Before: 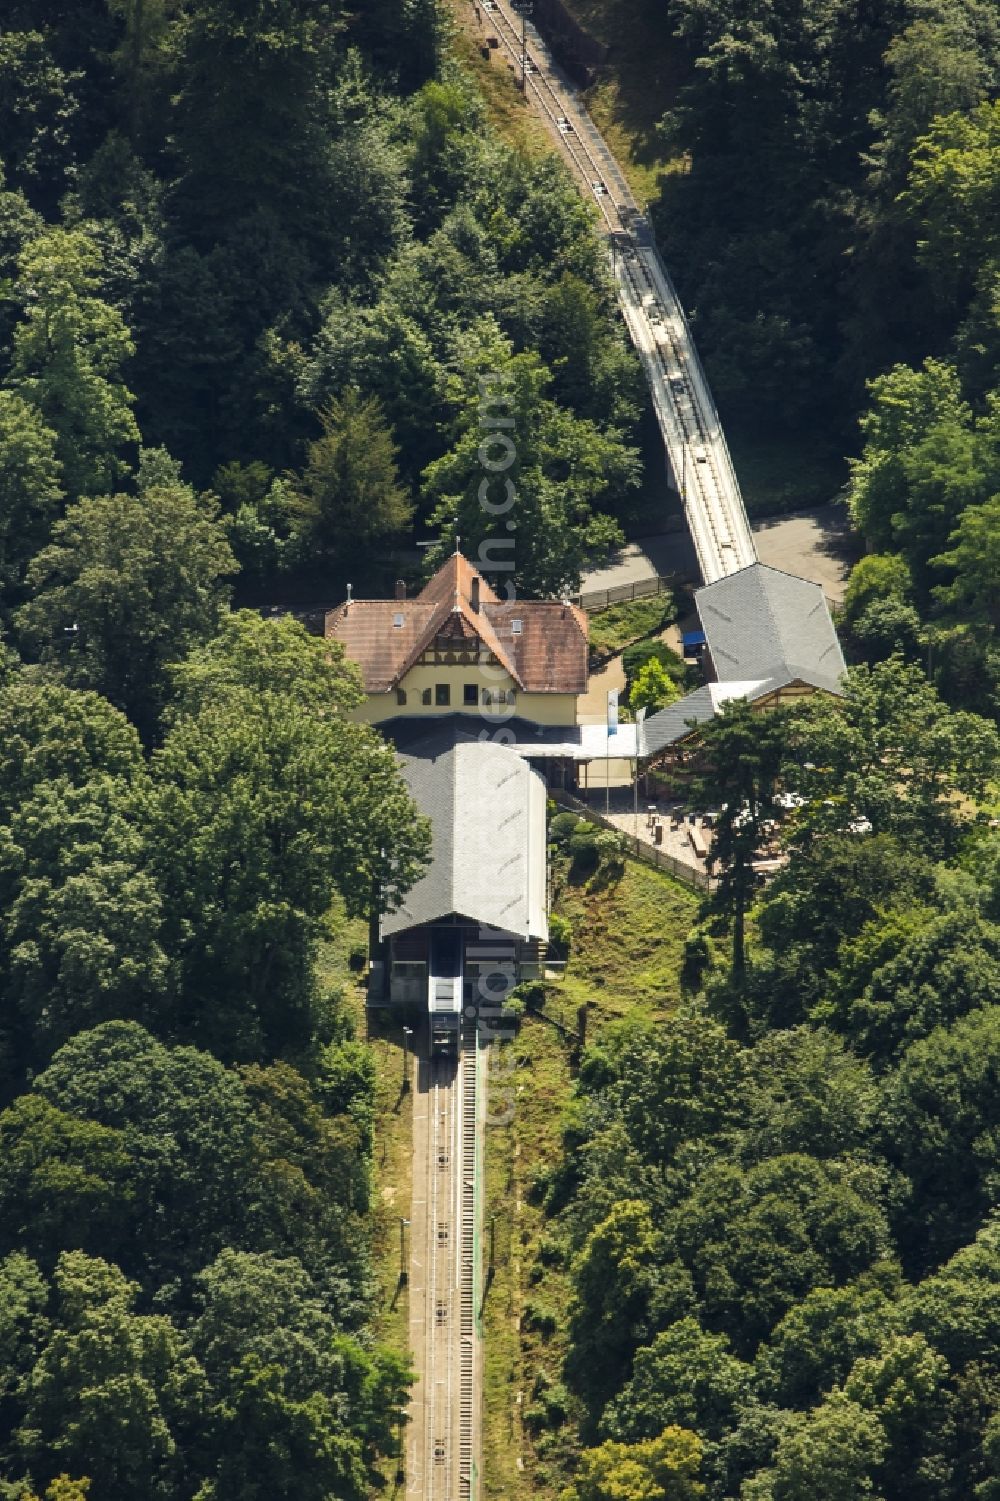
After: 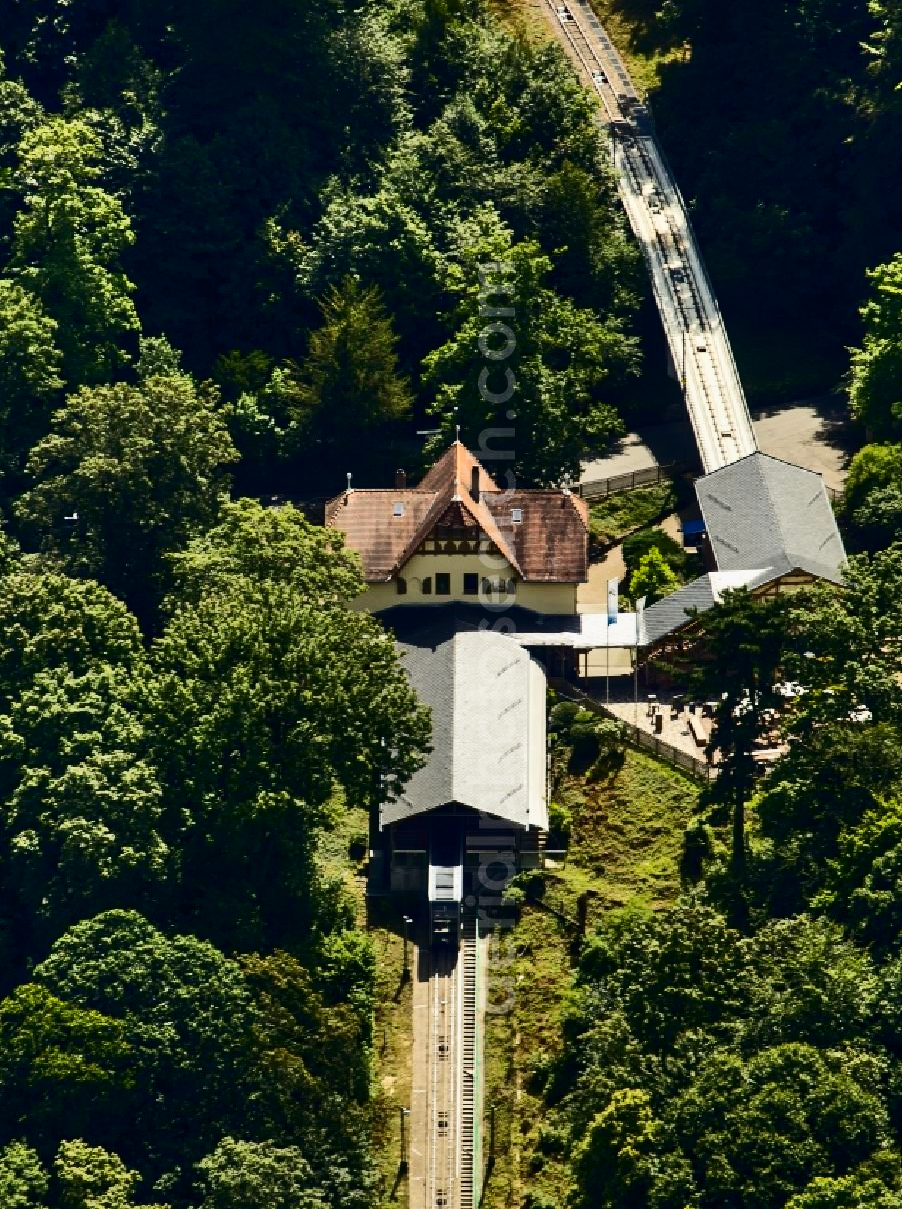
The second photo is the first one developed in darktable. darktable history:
shadows and highlights: low approximation 0.01, soften with gaussian
crop: top 7.399%, right 9.711%, bottom 12.03%
contrast brightness saturation: contrast 0.244, brightness -0.222, saturation 0.14
exposure: black level correction 0.001, exposure -0.122 EV, compensate highlight preservation false
